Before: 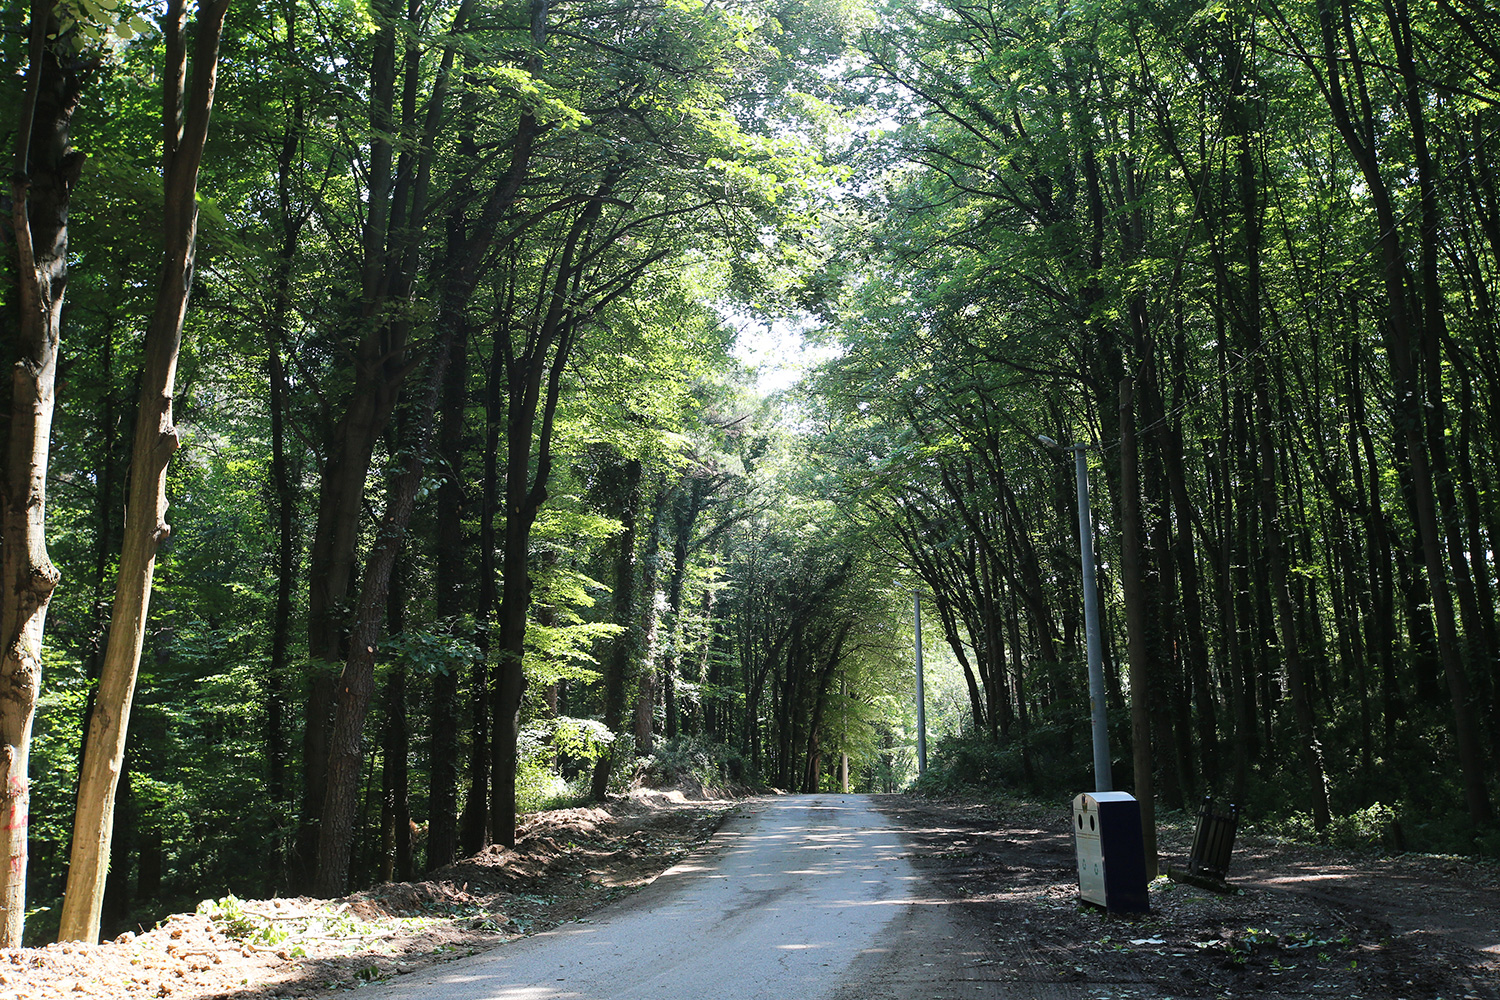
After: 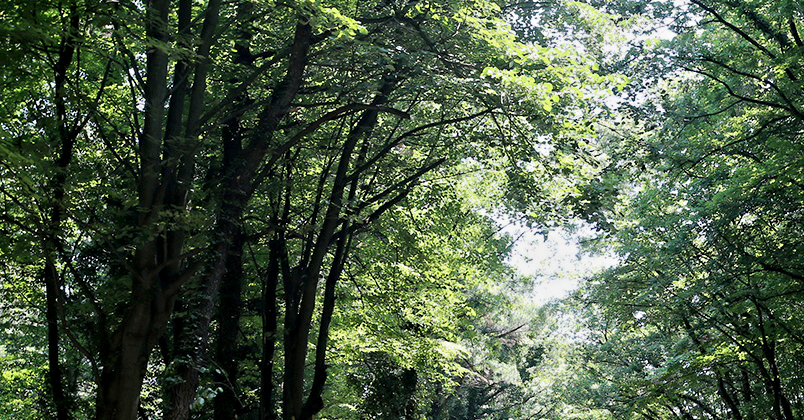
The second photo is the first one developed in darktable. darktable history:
contrast equalizer: y [[0.5, 0.5, 0.544, 0.569, 0.5, 0.5], [0.5 ×6], [0.5 ×6], [0 ×6], [0 ×6]]
exposure: black level correction 0.006, exposure -0.22 EV, compensate highlight preservation false
crop: left 14.996%, top 9.19%, right 31.232%, bottom 48.75%
